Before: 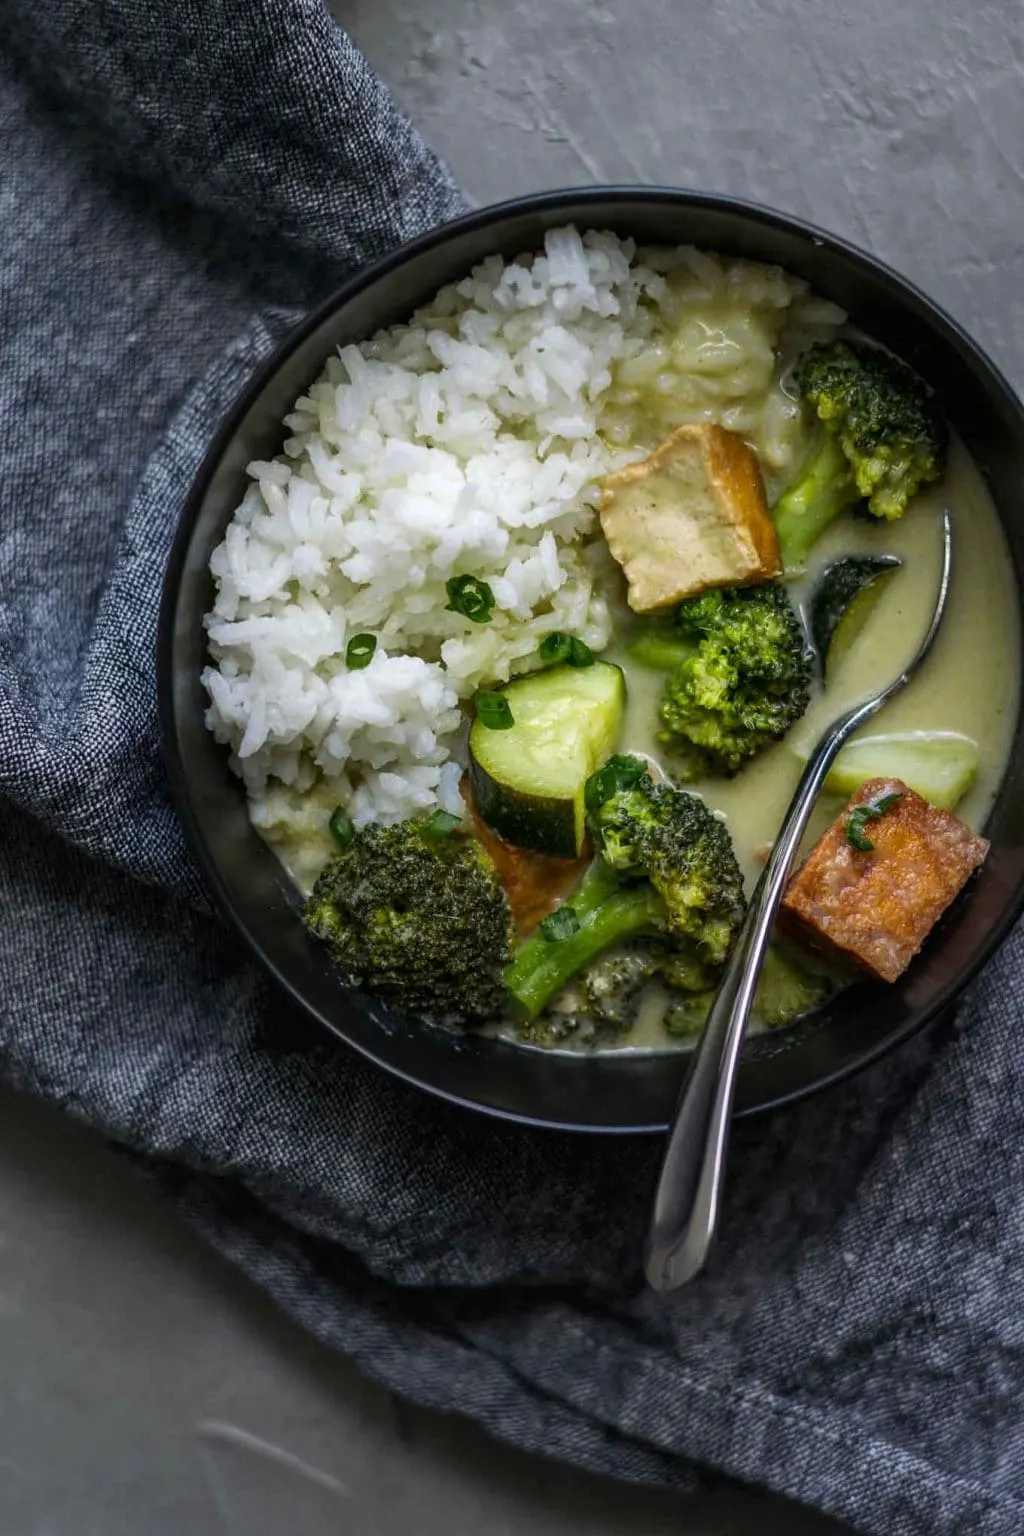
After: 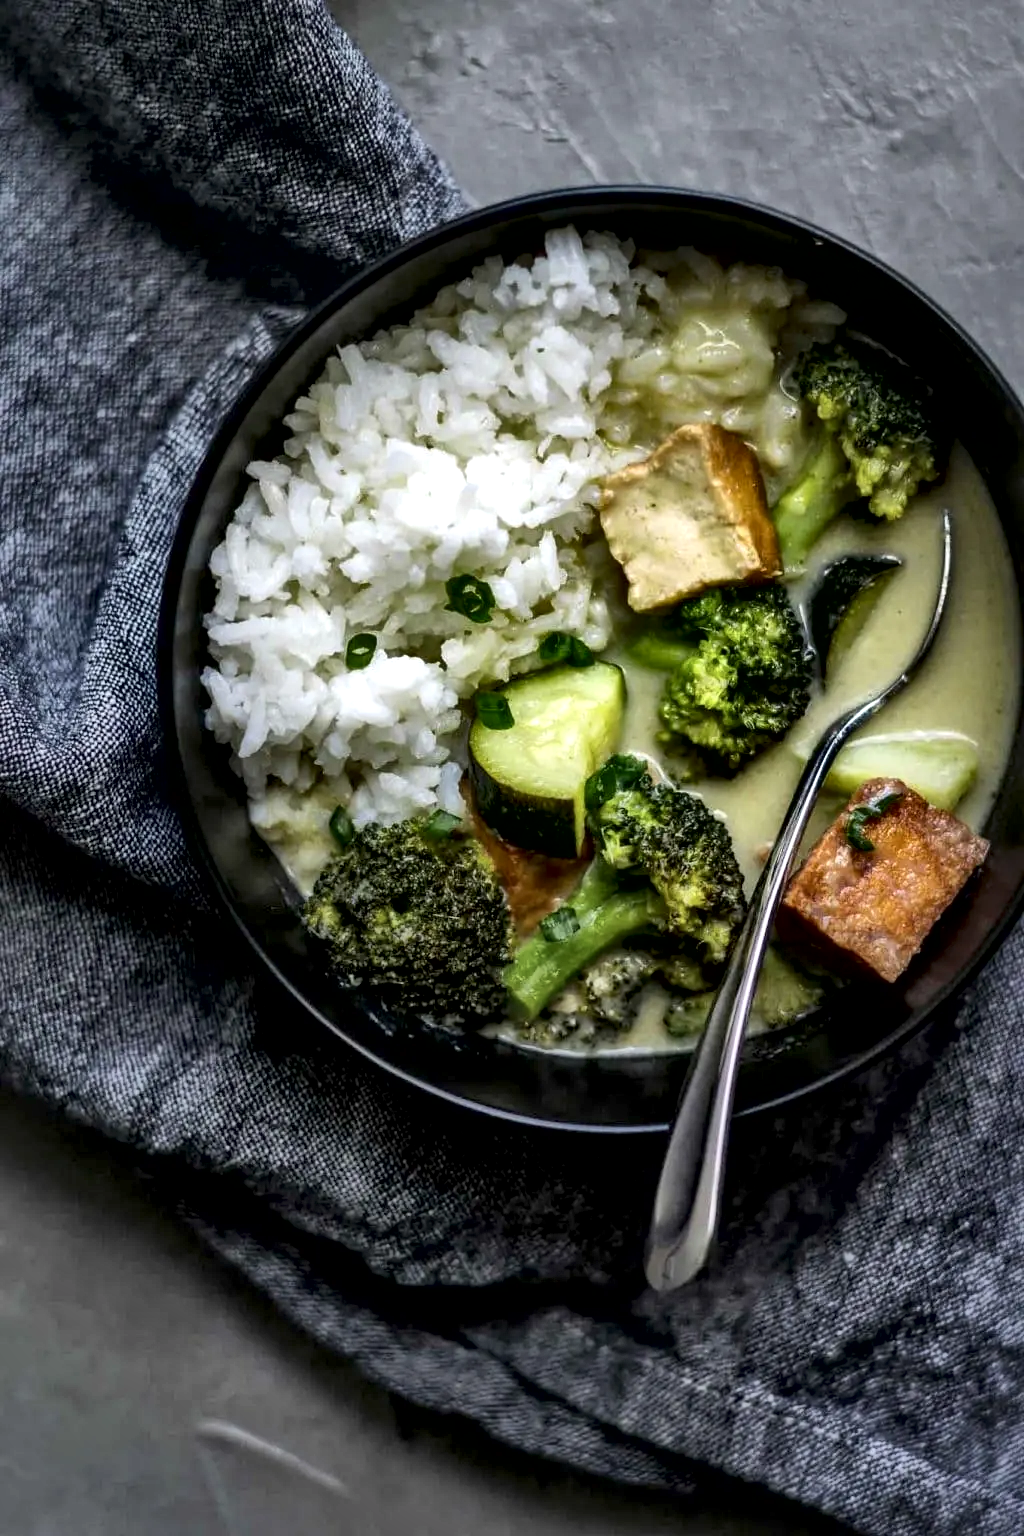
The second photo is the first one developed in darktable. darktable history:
local contrast: mode bilateral grid, contrast 44, coarseness 69, detail 214%, midtone range 0.2
